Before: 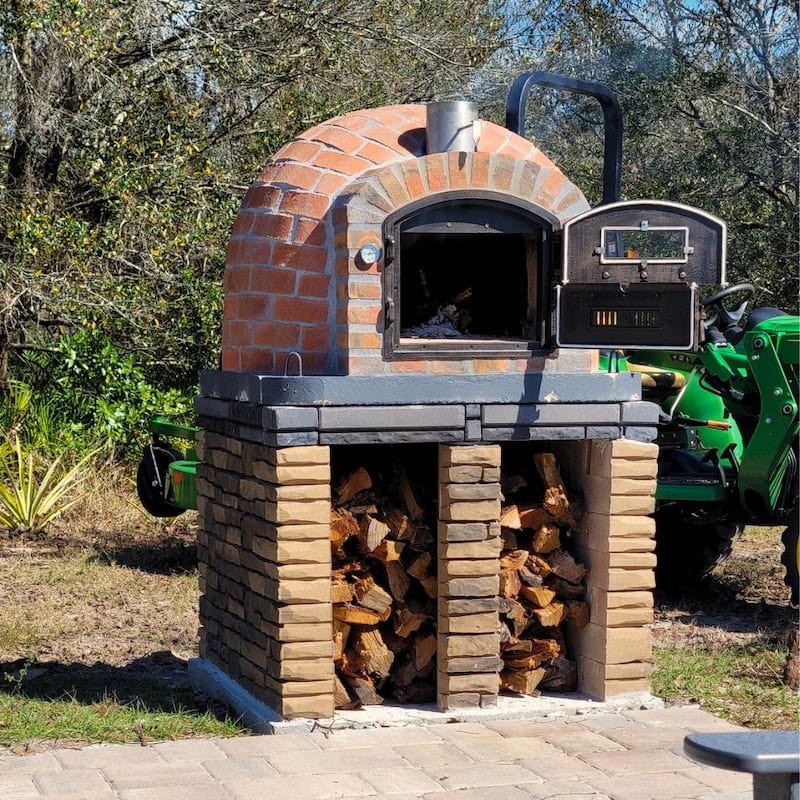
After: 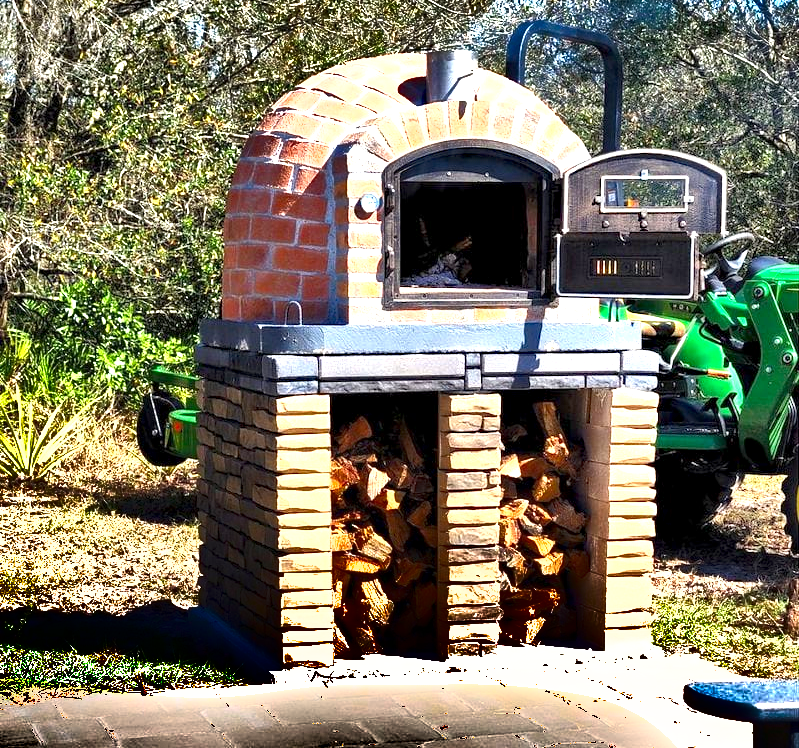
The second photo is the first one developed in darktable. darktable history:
crop and rotate: top 6.477%
haze removal: compatibility mode true, adaptive false
shadows and highlights: radius 122.91, shadows 98.96, white point adjustment -3.1, highlights -98.61, soften with gaussian
exposure: black level correction 0.001, exposure 1.658 EV, compensate highlight preservation false
